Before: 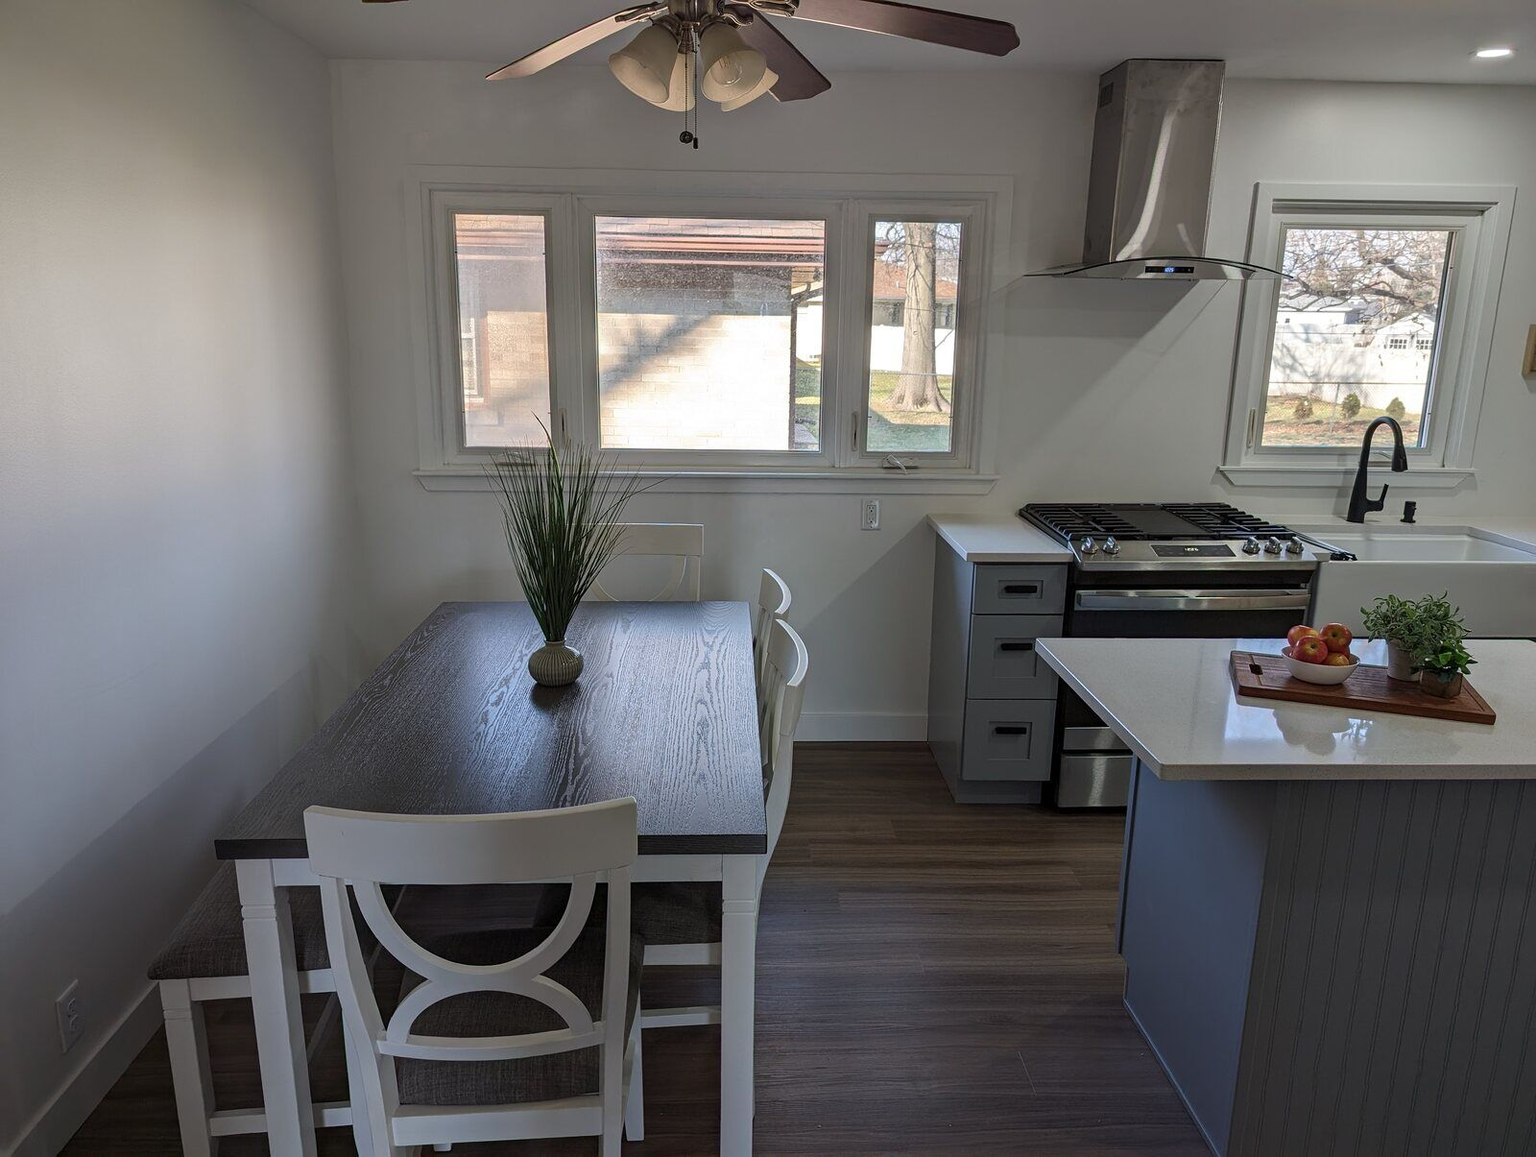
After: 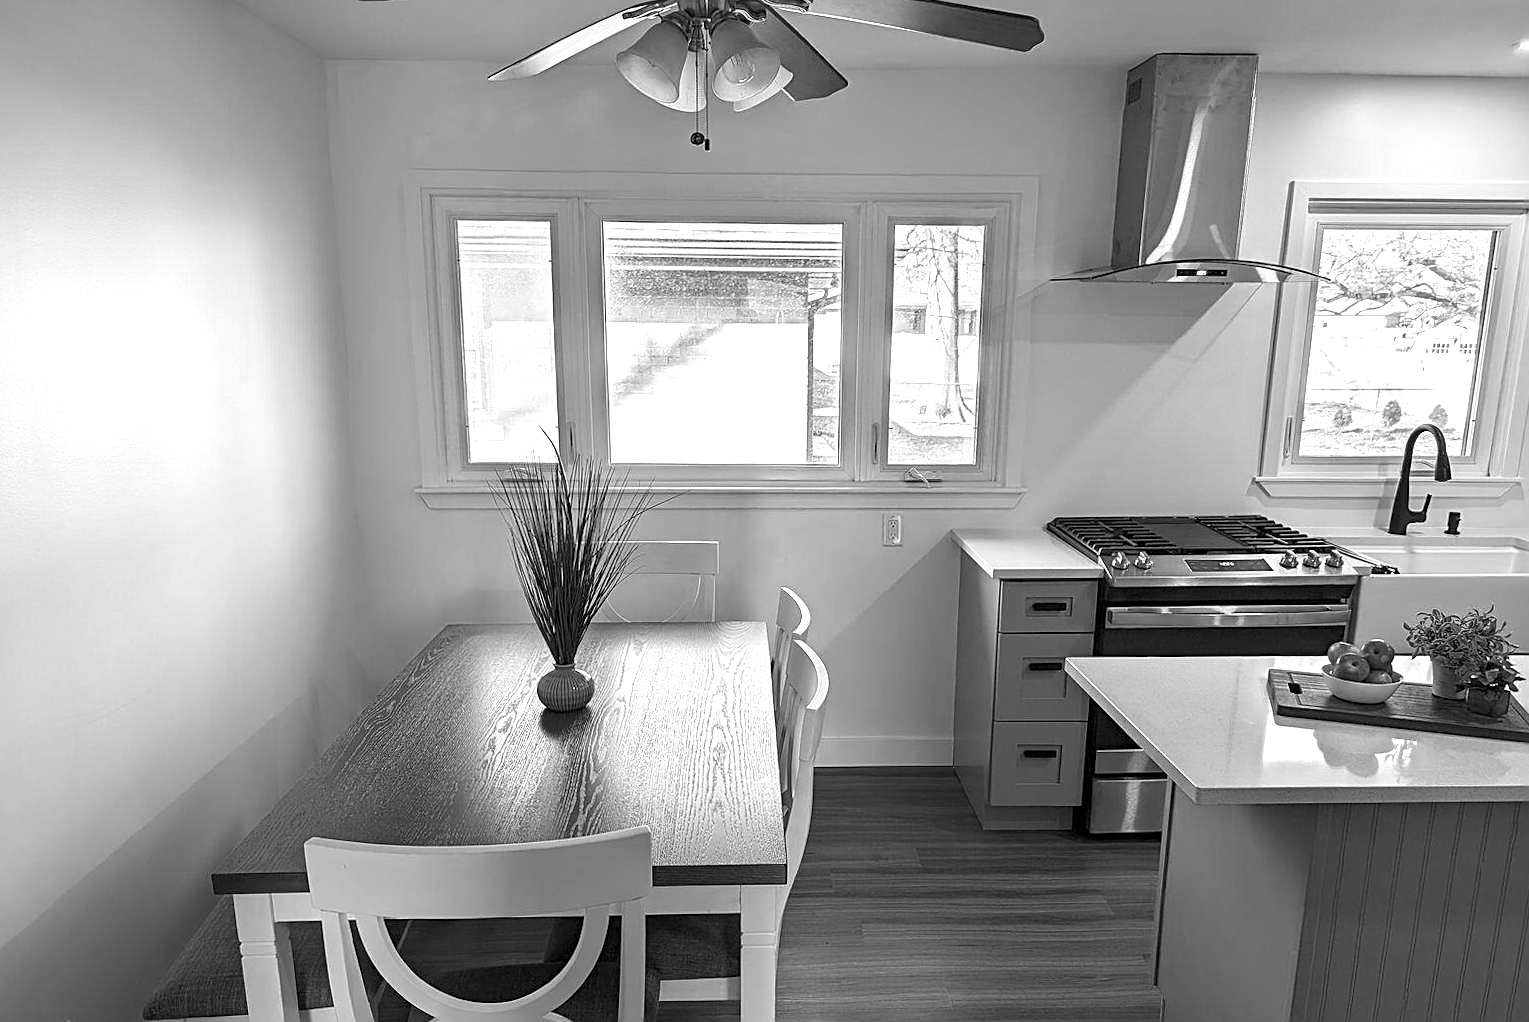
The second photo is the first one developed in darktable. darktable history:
sharpen: on, module defaults
color calibration: output gray [0.21, 0.42, 0.37, 0], illuminant custom, x 0.39, y 0.392, temperature 3855.83 K
crop and rotate: angle 0.432°, left 0.39%, right 3.075%, bottom 14.33%
exposure: exposure 1 EV, compensate highlight preservation false
contrast brightness saturation: saturation -0.066
